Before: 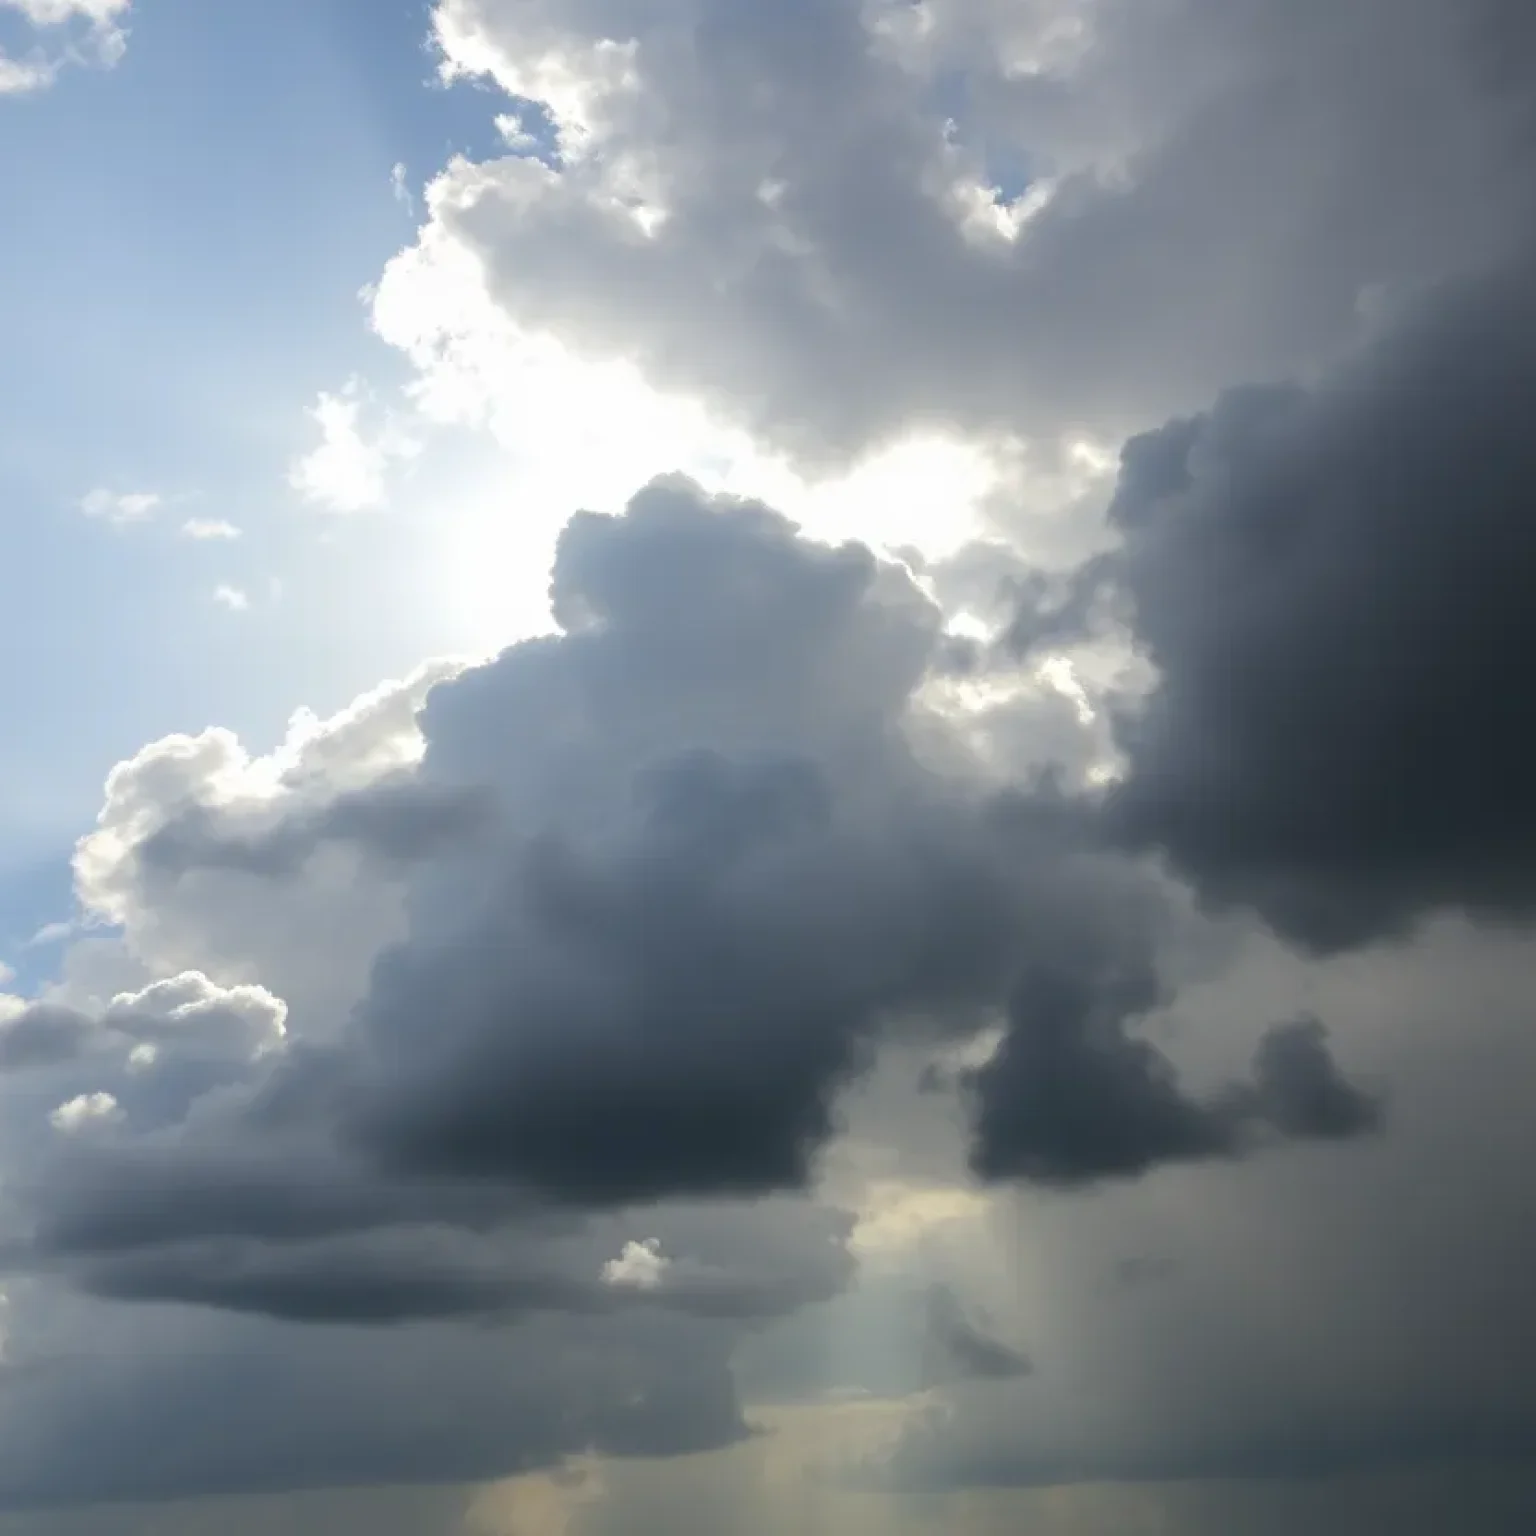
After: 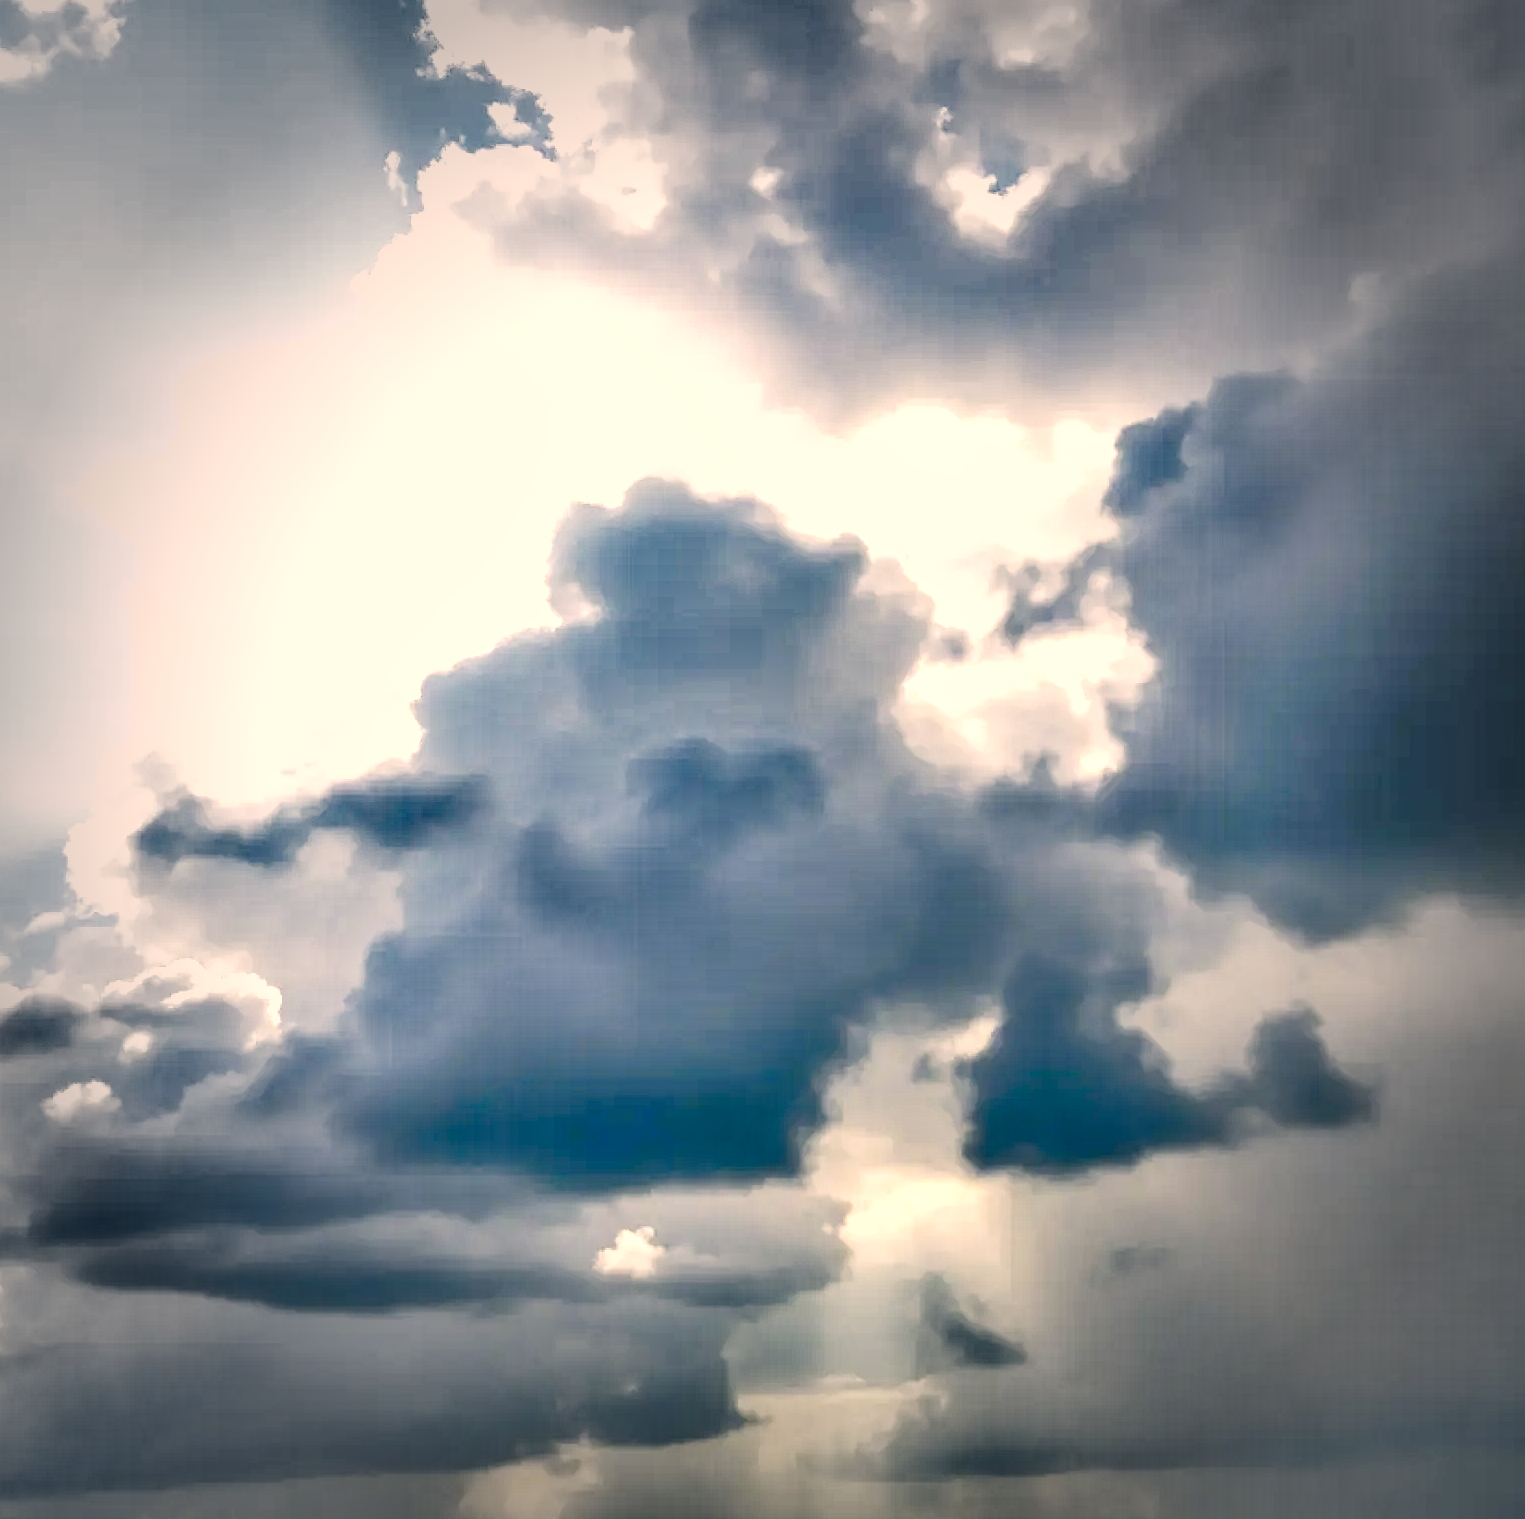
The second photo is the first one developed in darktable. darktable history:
contrast brightness saturation: contrast 0.032, brightness 0.063, saturation 0.132
shadows and highlights: shadows 20.85, highlights -82.76, soften with gaussian
exposure: black level correction 0, exposure 0.694 EV, compensate highlight preservation false
vignetting: fall-off start 65.72%, fall-off radius 39.57%, automatic ratio true, width/height ratio 0.671
base curve: curves: ch0 [(0, 0) (0.032, 0.037) (0.105, 0.228) (0.435, 0.76) (0.856, 0.983) (1, 1)], preserve colors none
local contrast: on, module defaults
crop: left 0.42%, top 0.716%, right 0.247%, bottom 0.352%
color correction: highlights a* 10.37, highlights b* 14.87, shadows a* -9.87, shadows b* -14.85
